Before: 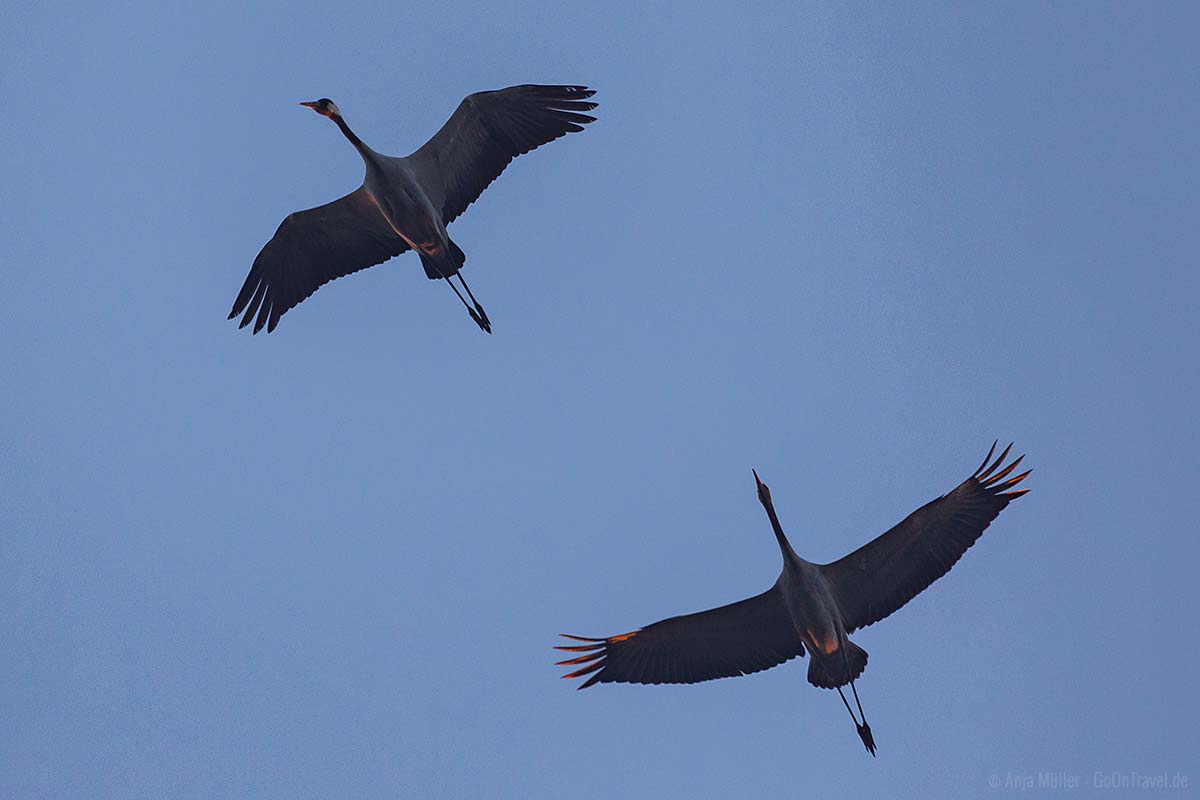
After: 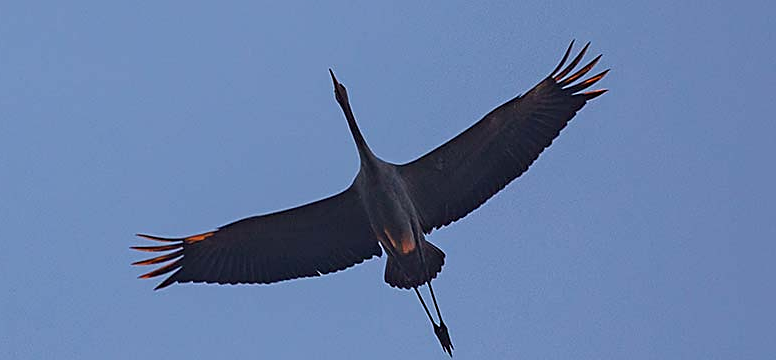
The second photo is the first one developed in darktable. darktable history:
sharpen: on, module defaults
crop and rotate: left 35.329%, top 50.024%, bottom 4.943%
